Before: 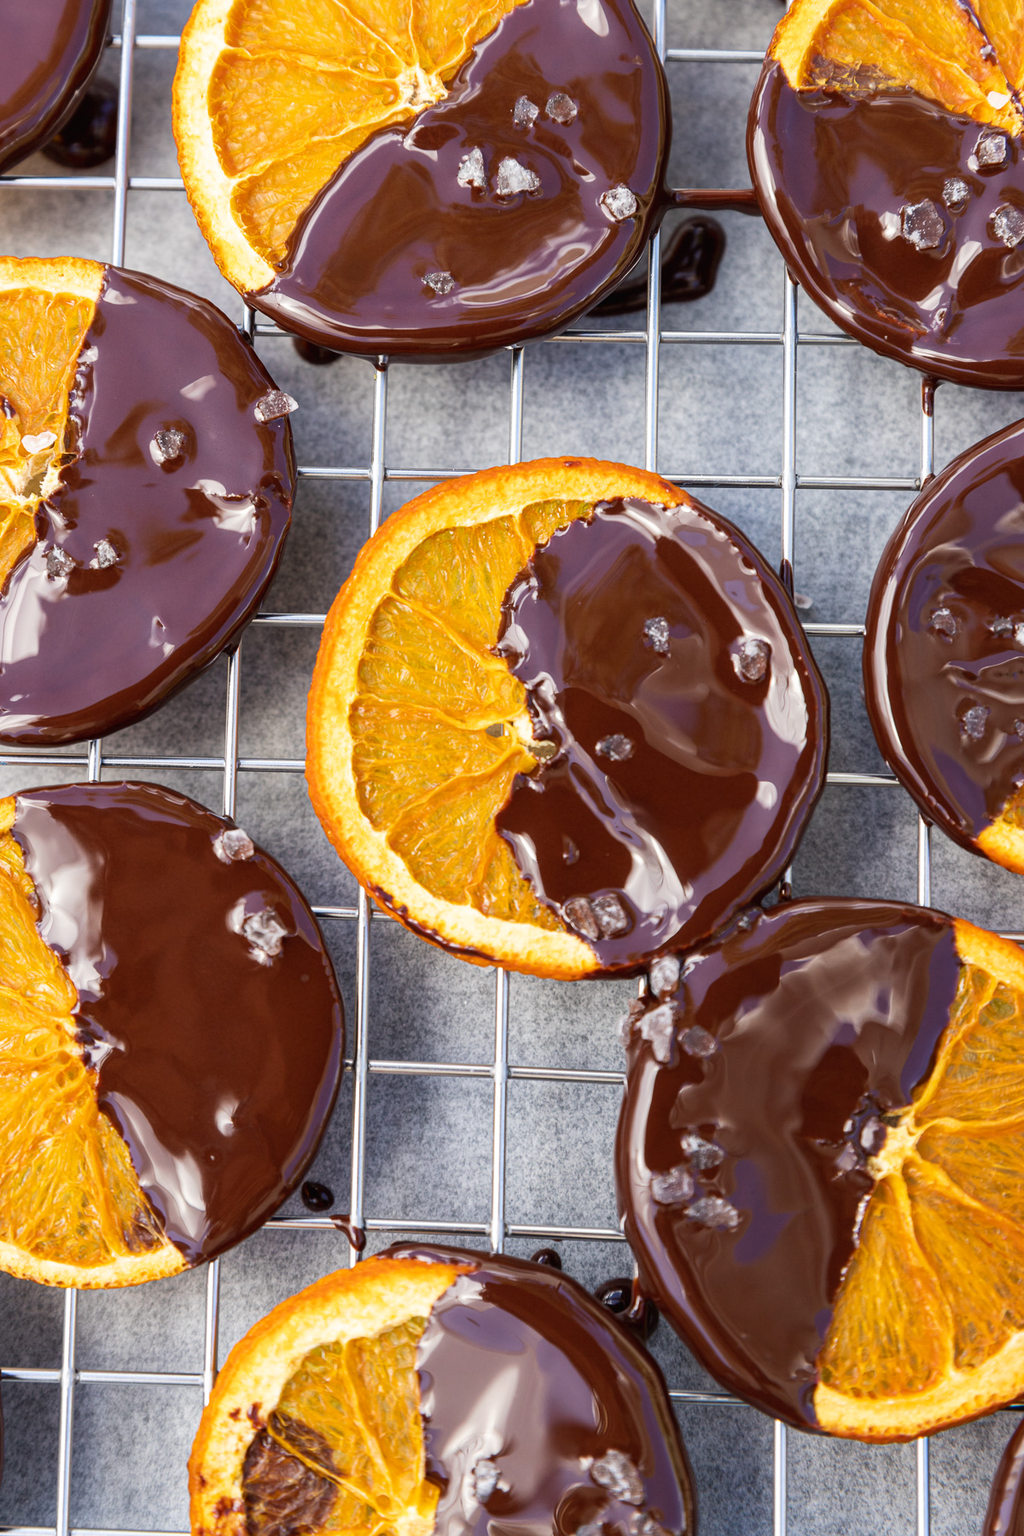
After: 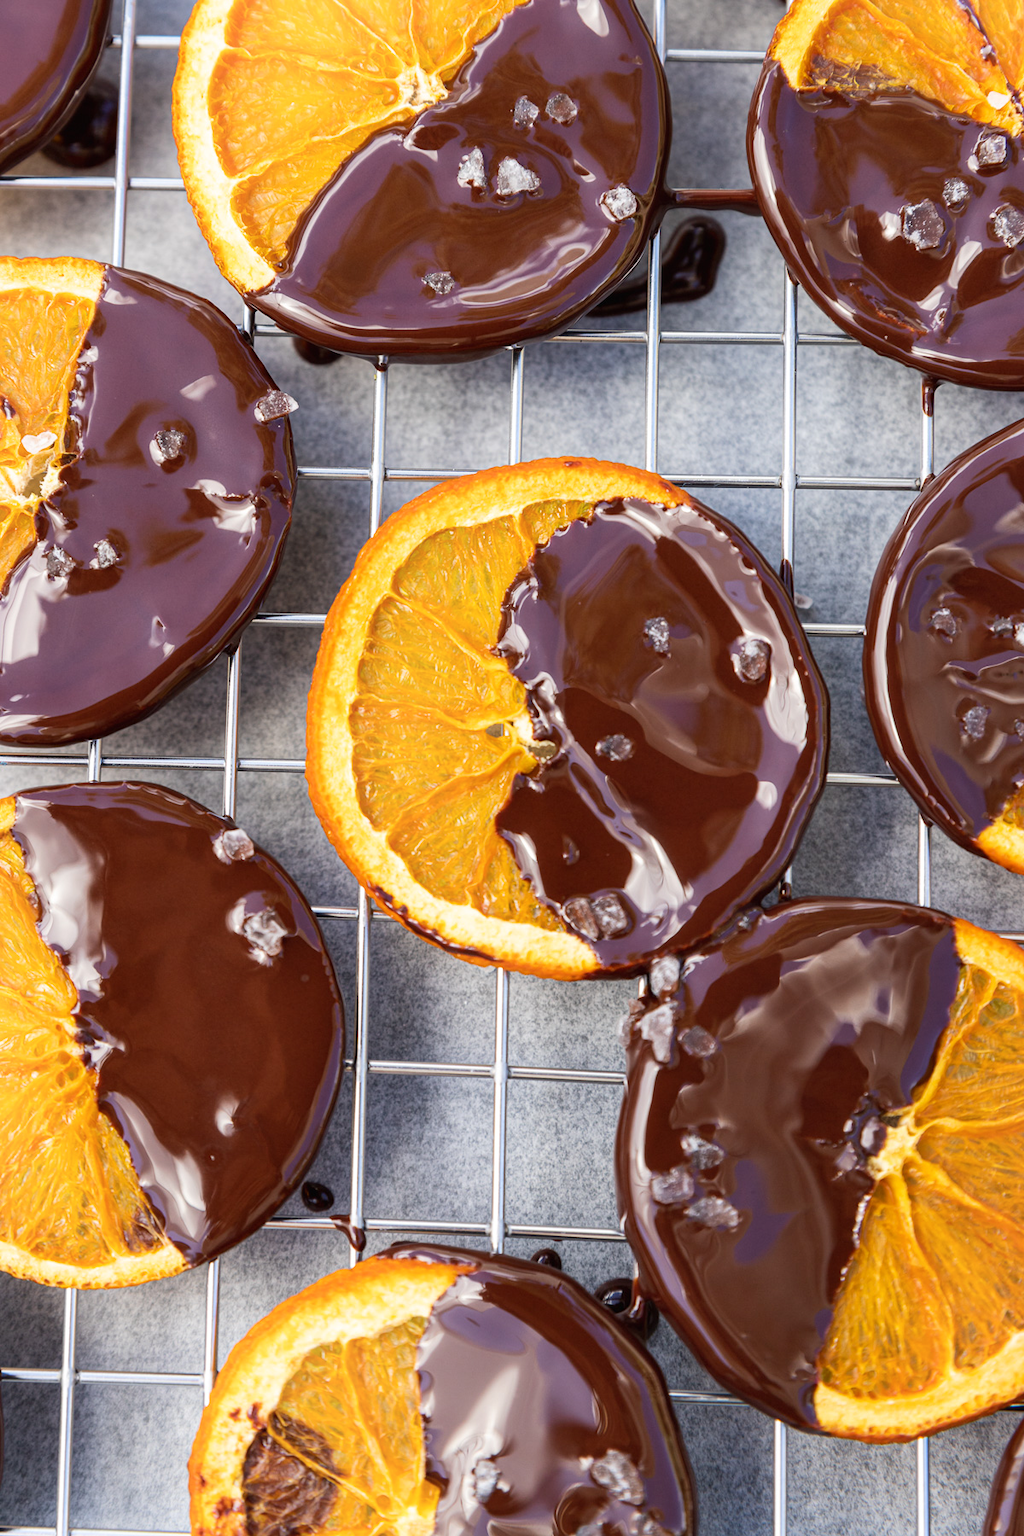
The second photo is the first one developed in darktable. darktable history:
shadows and highlights: highlights 69.11, soften with gaussian
